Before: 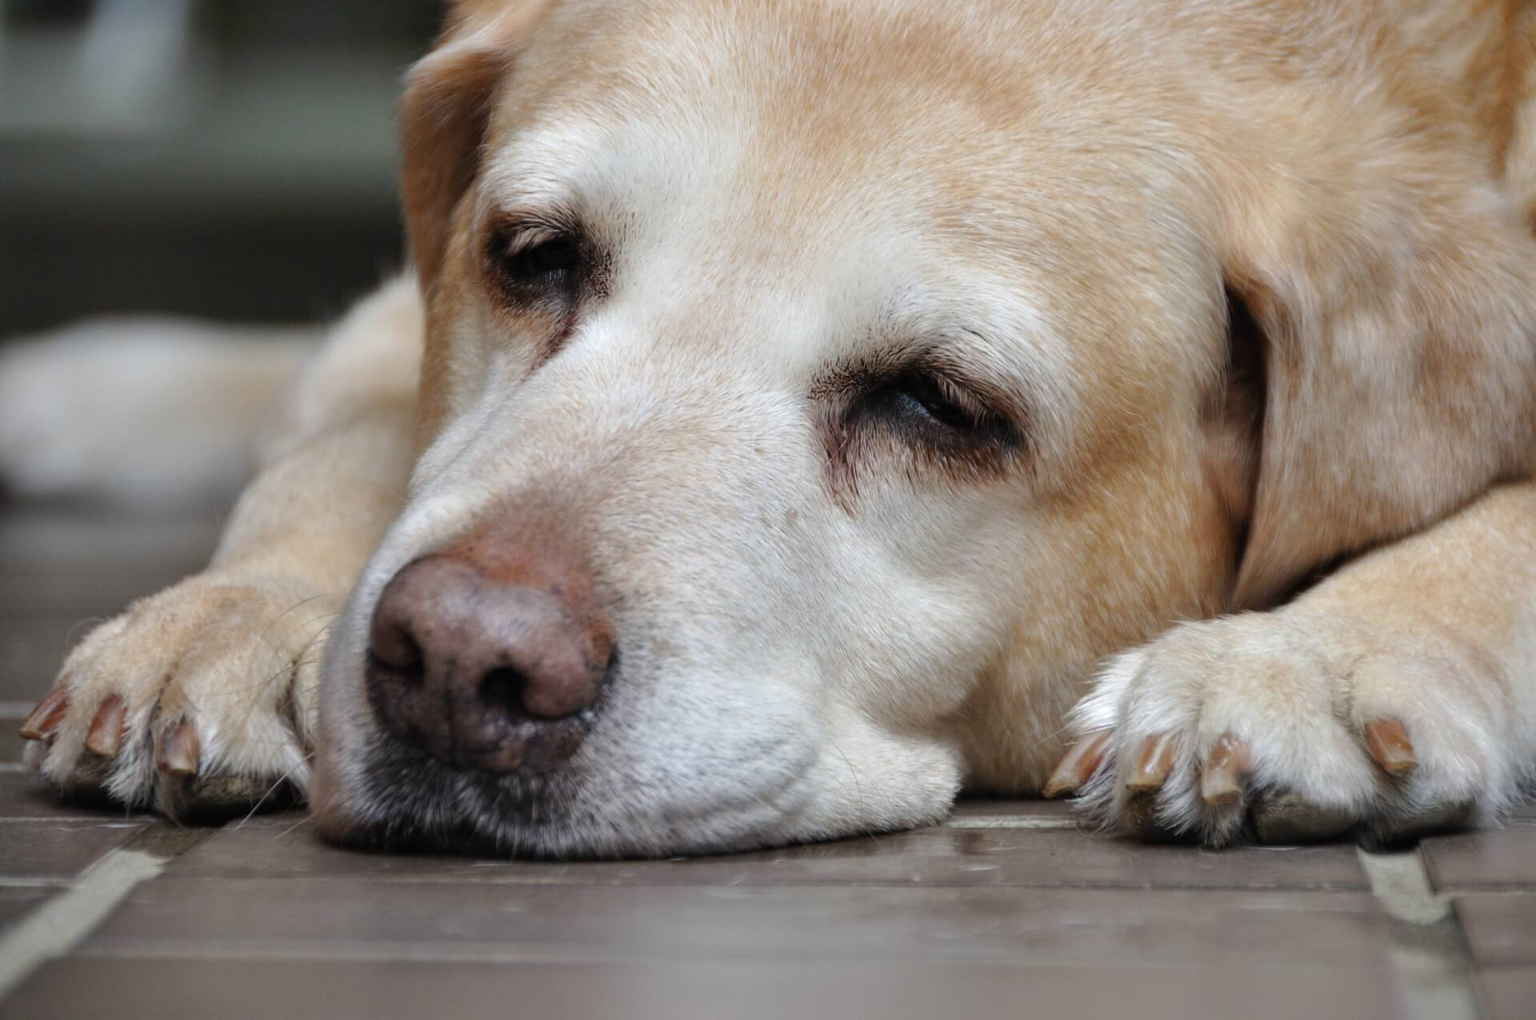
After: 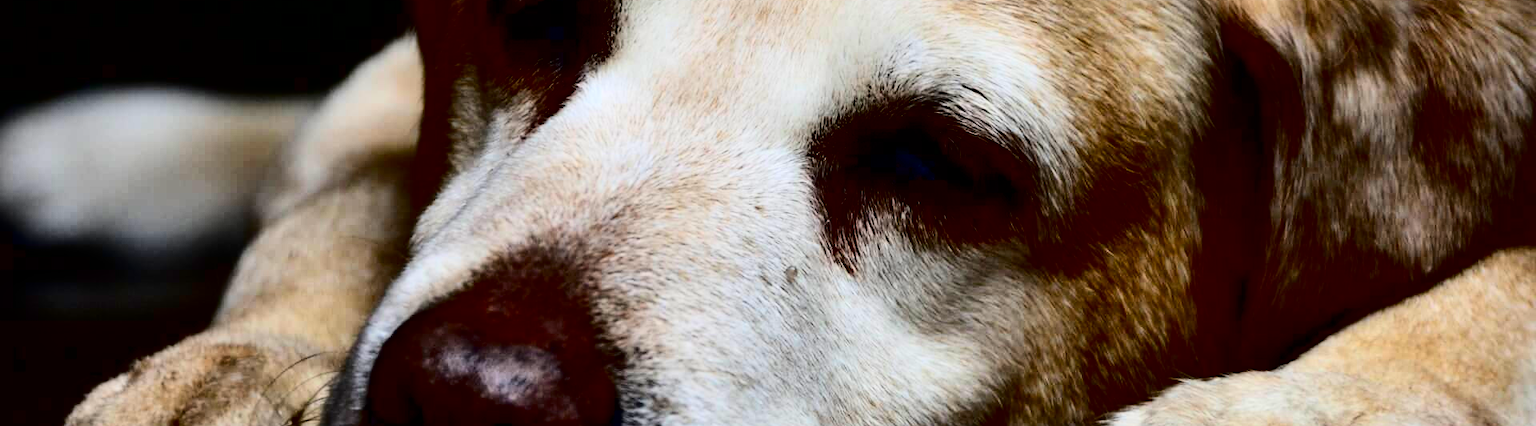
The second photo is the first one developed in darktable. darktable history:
crop and rotate: top 23.84%, bottom 34.294%
exposure: exposure -0.242 EV, compensate highlight preservation false
contrast brightness saturation: contrast 0.77, brightness -1, saturation 1
